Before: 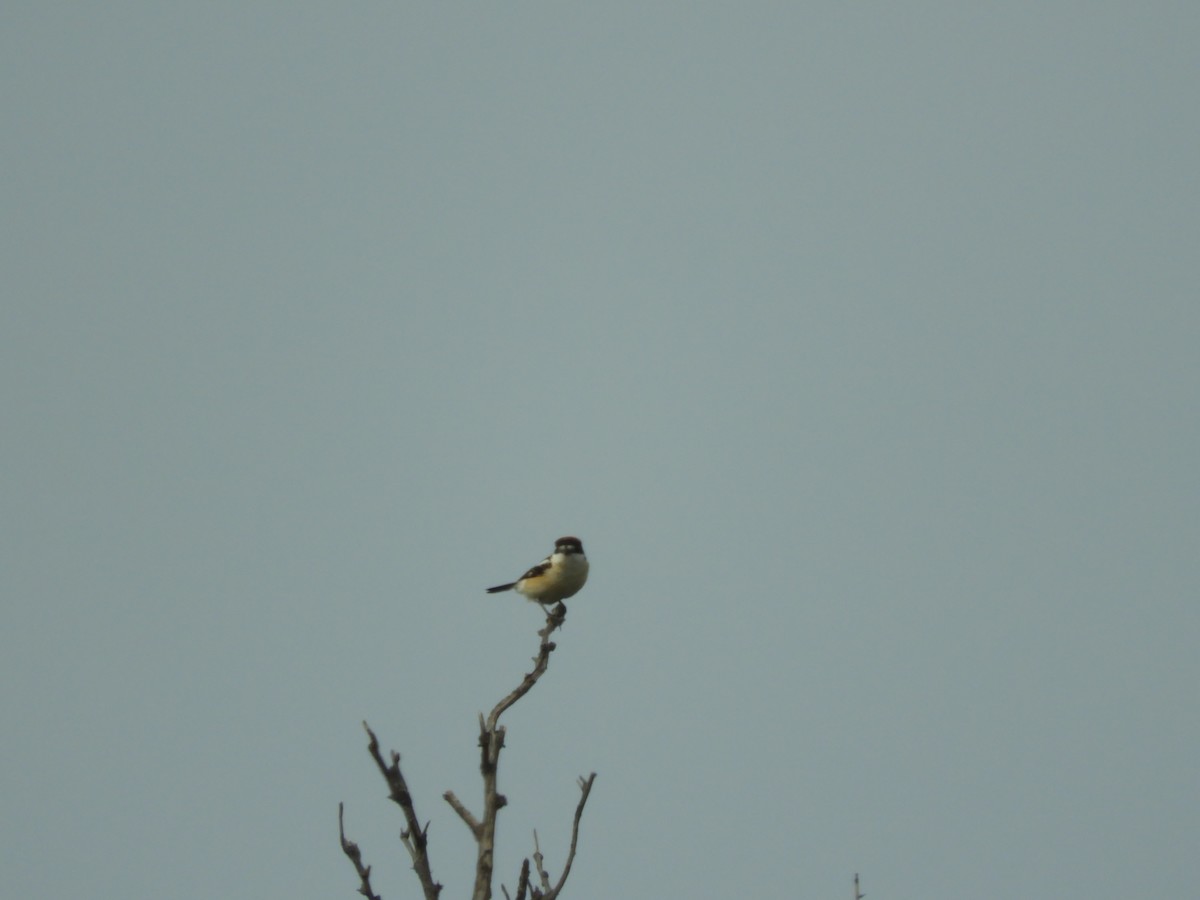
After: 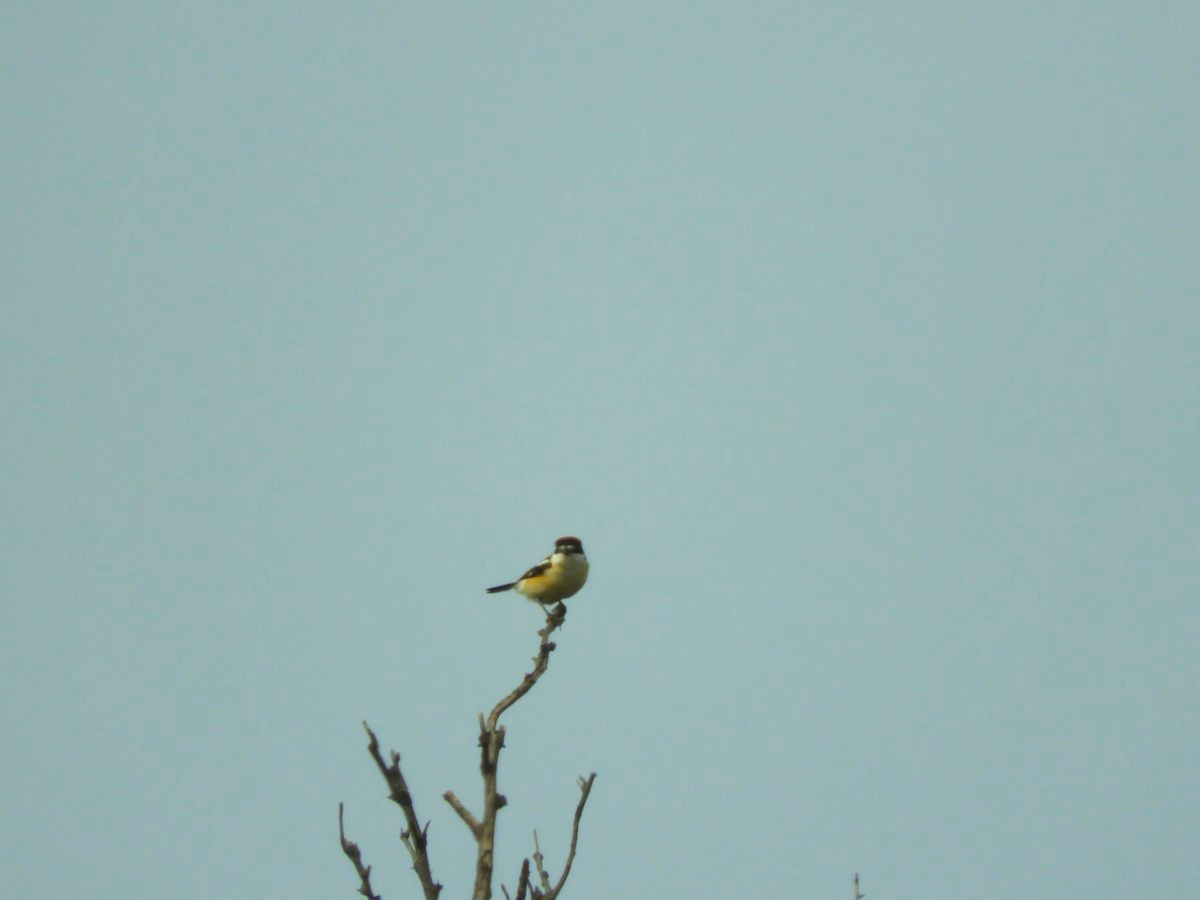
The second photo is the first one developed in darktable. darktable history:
exposure: exposure 0.505 EV, compensate highlight preservation false
contrast brightness saturation: saturation 0.493
